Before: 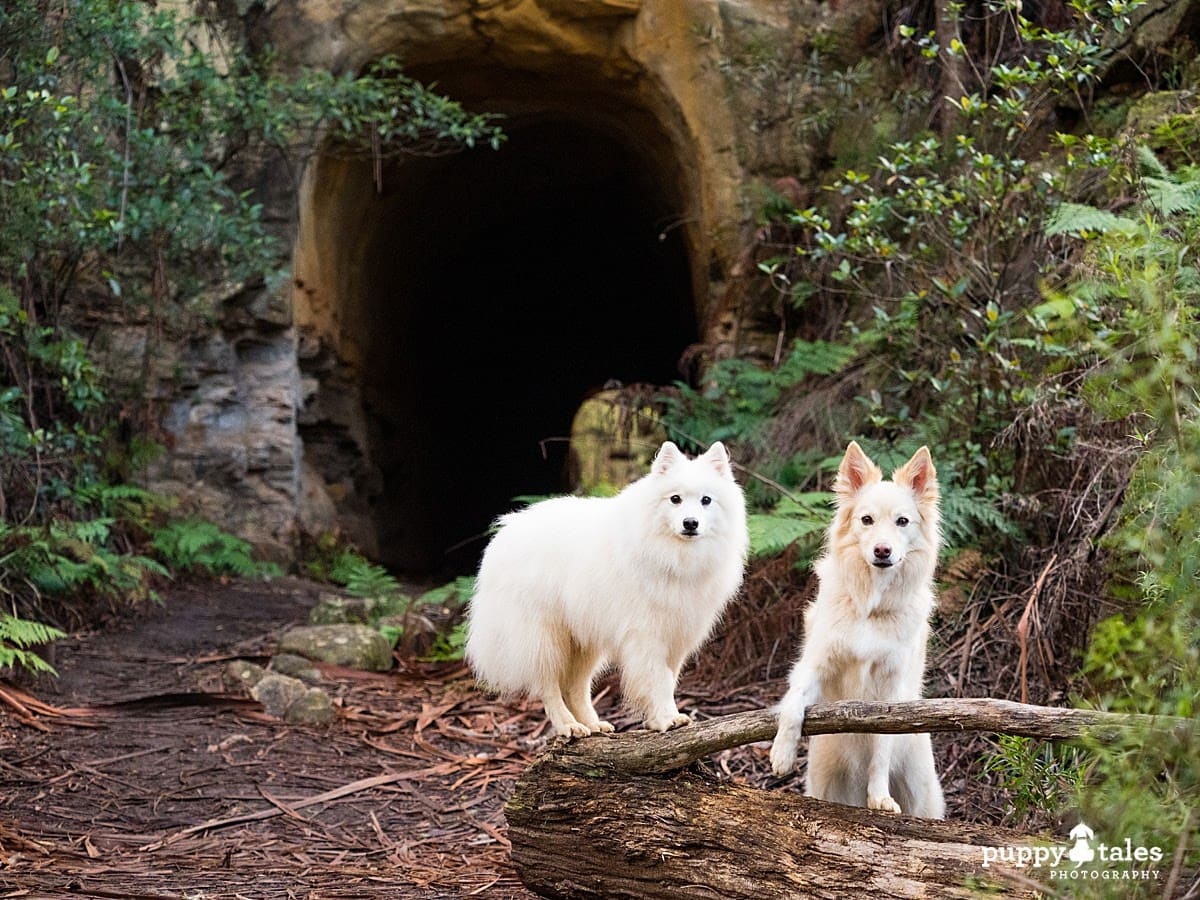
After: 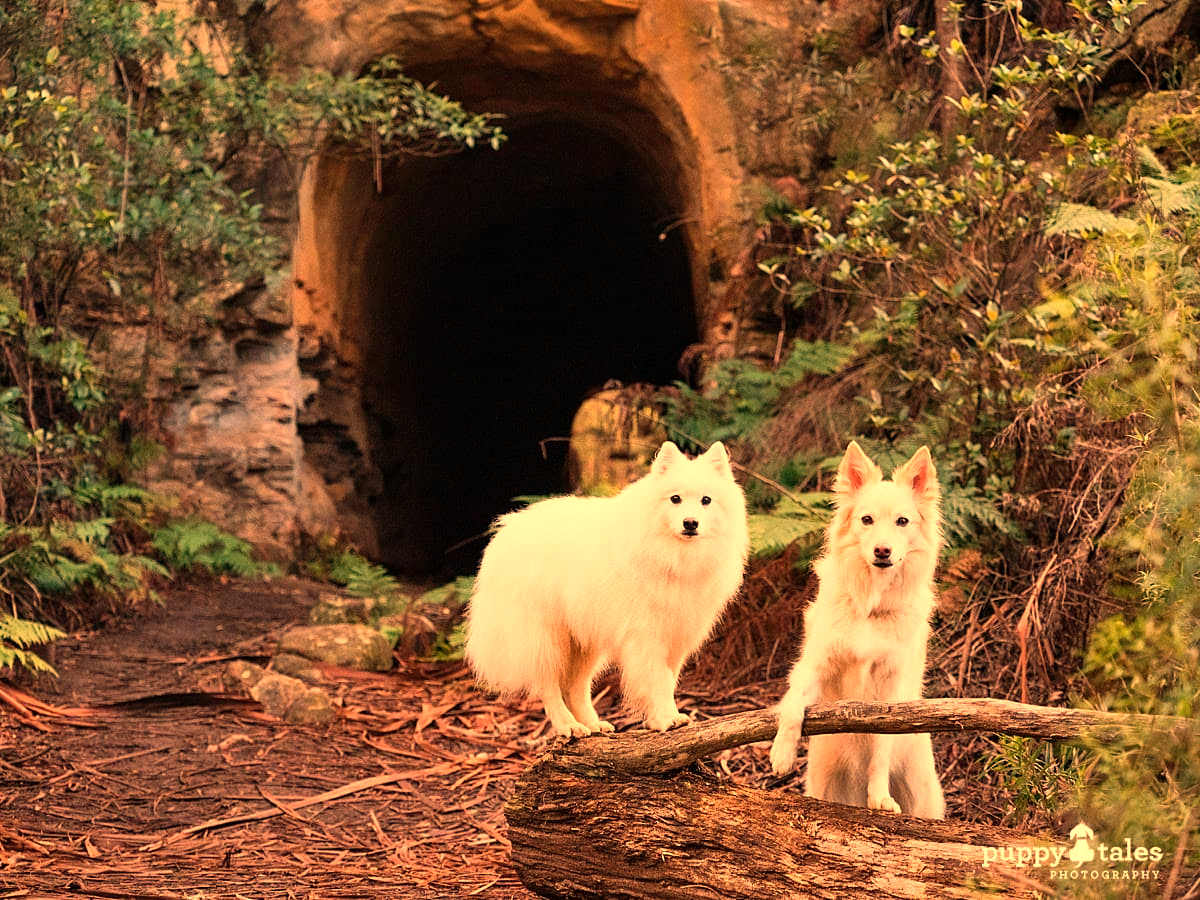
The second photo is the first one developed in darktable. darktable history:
white balance: red 1.467, blue 0.684
shadows and highlights: radius 100.41, shadows 50.55, highlights -64.36, highlights color adjustment 49.82%, soften with gaussian
